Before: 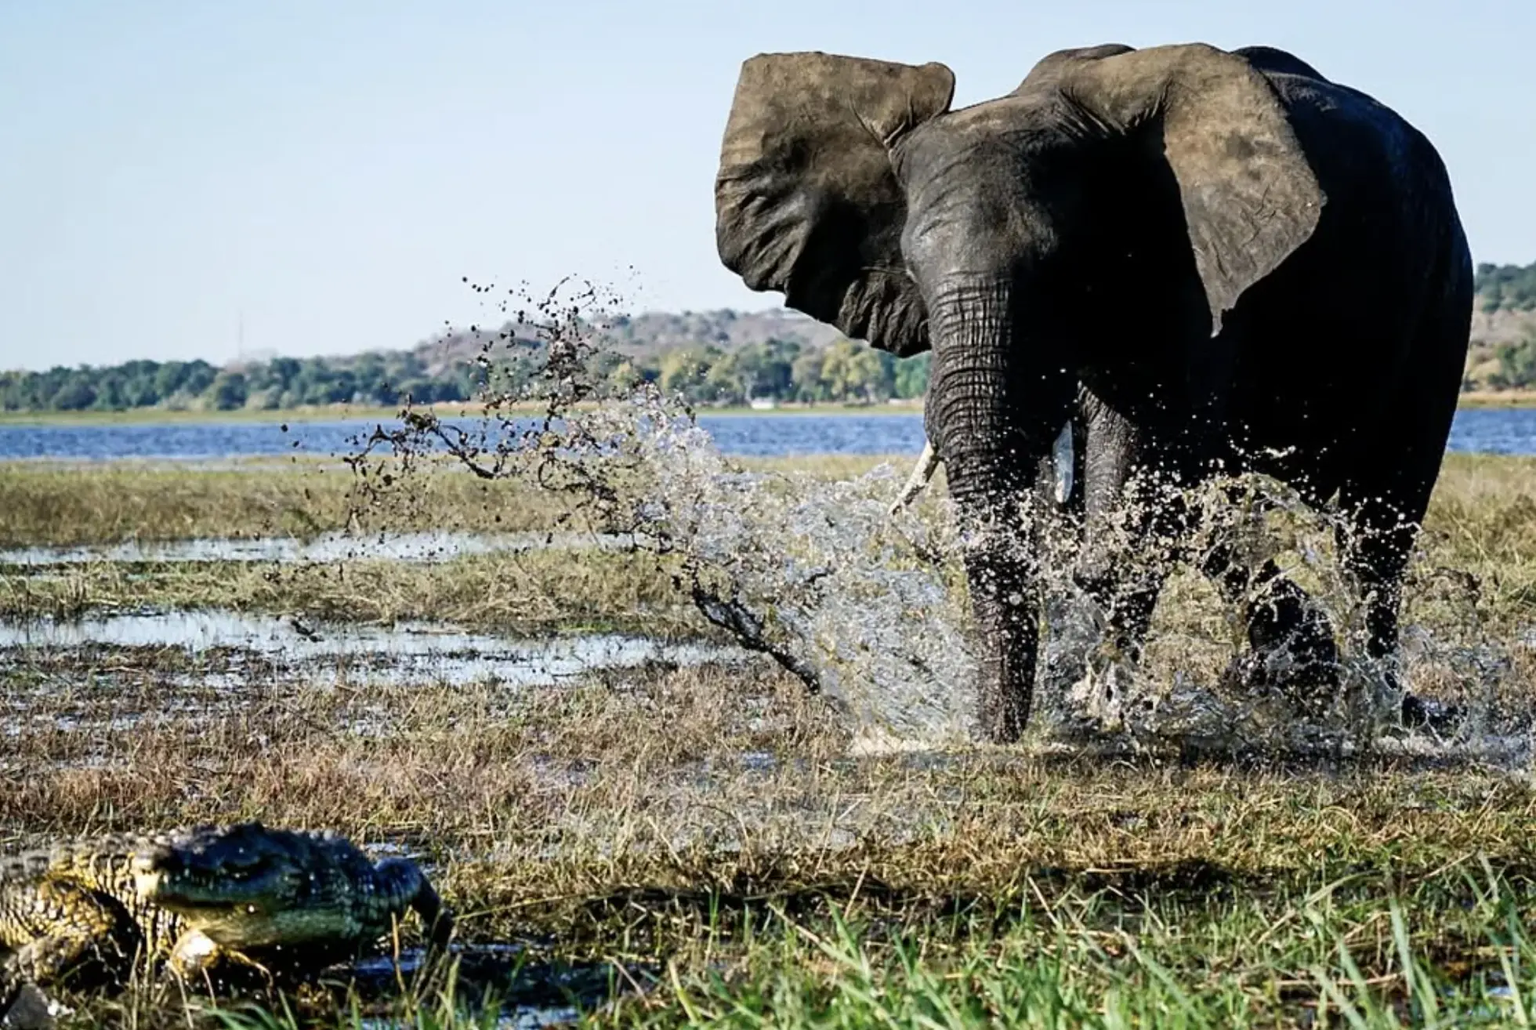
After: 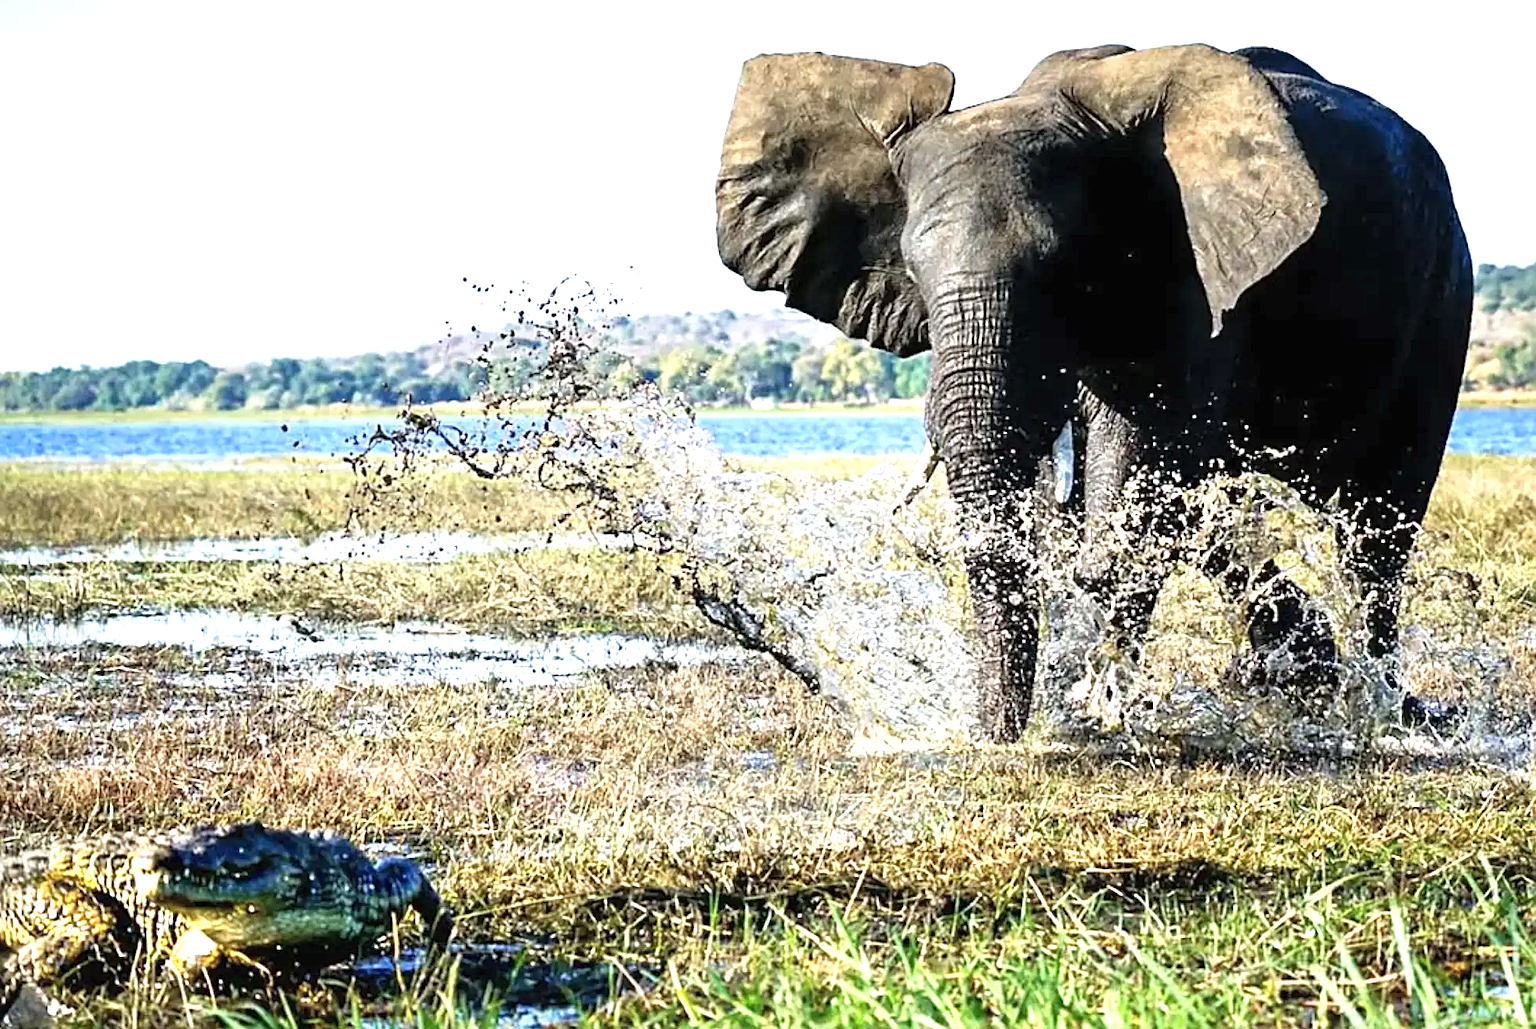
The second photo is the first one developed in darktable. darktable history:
sharpen: on, module defaults
exposure: black level correction 0, exposure 1.095 EV, compensate highlight preservation false
contrast brightness saturation: brightness 0.089, saturation 0.19
